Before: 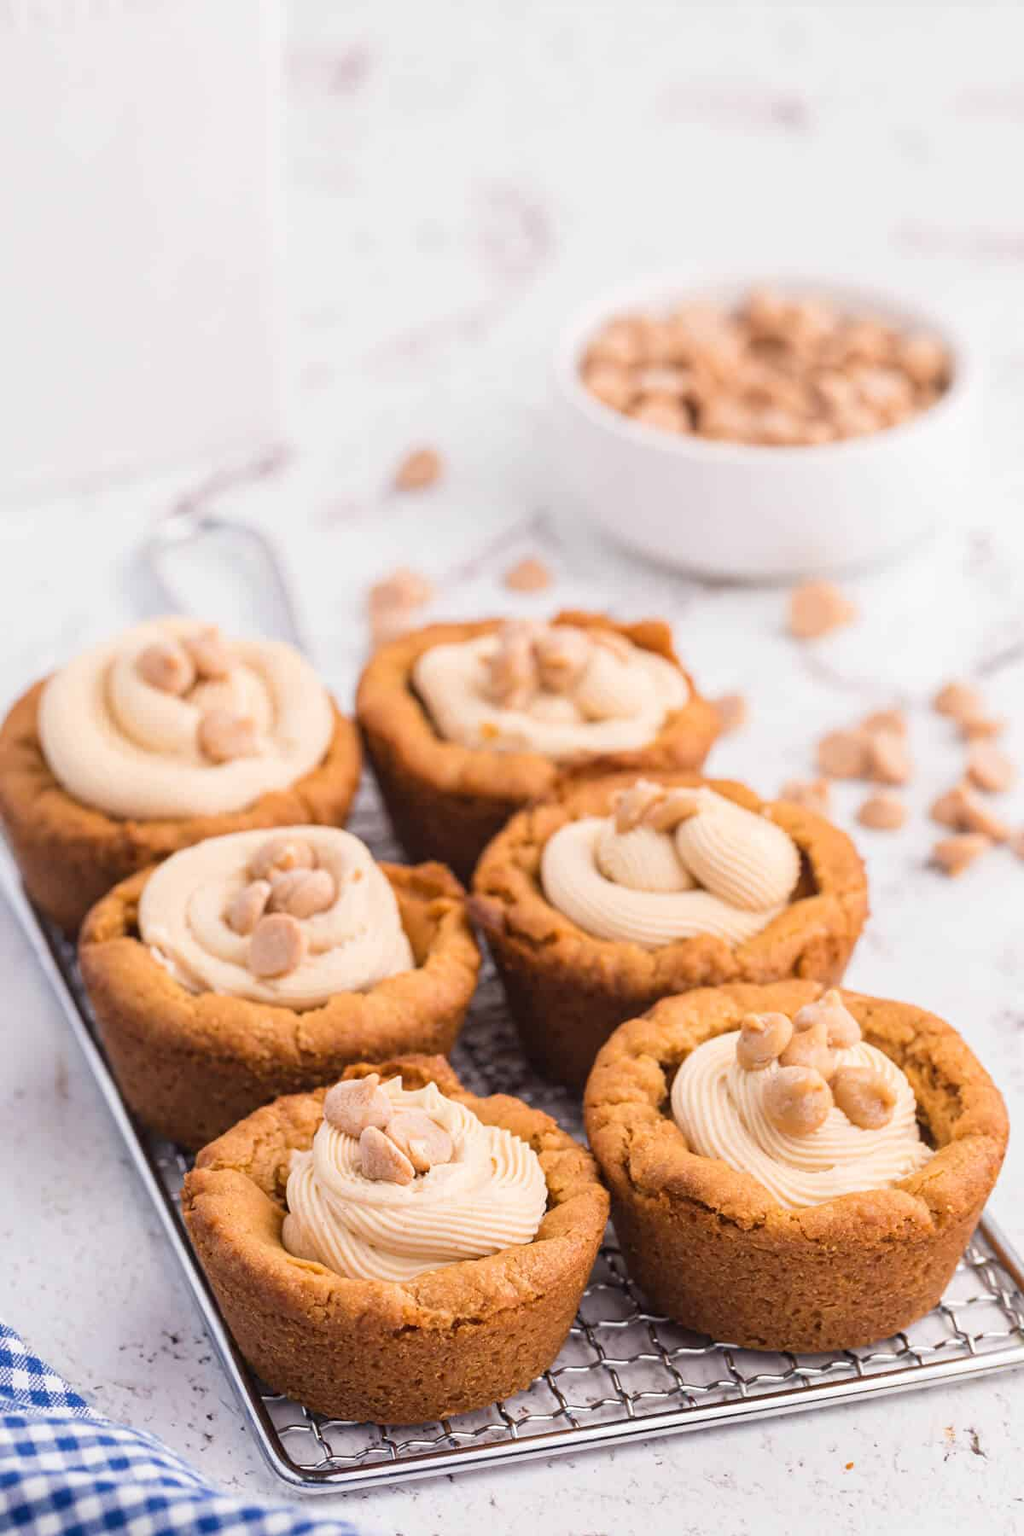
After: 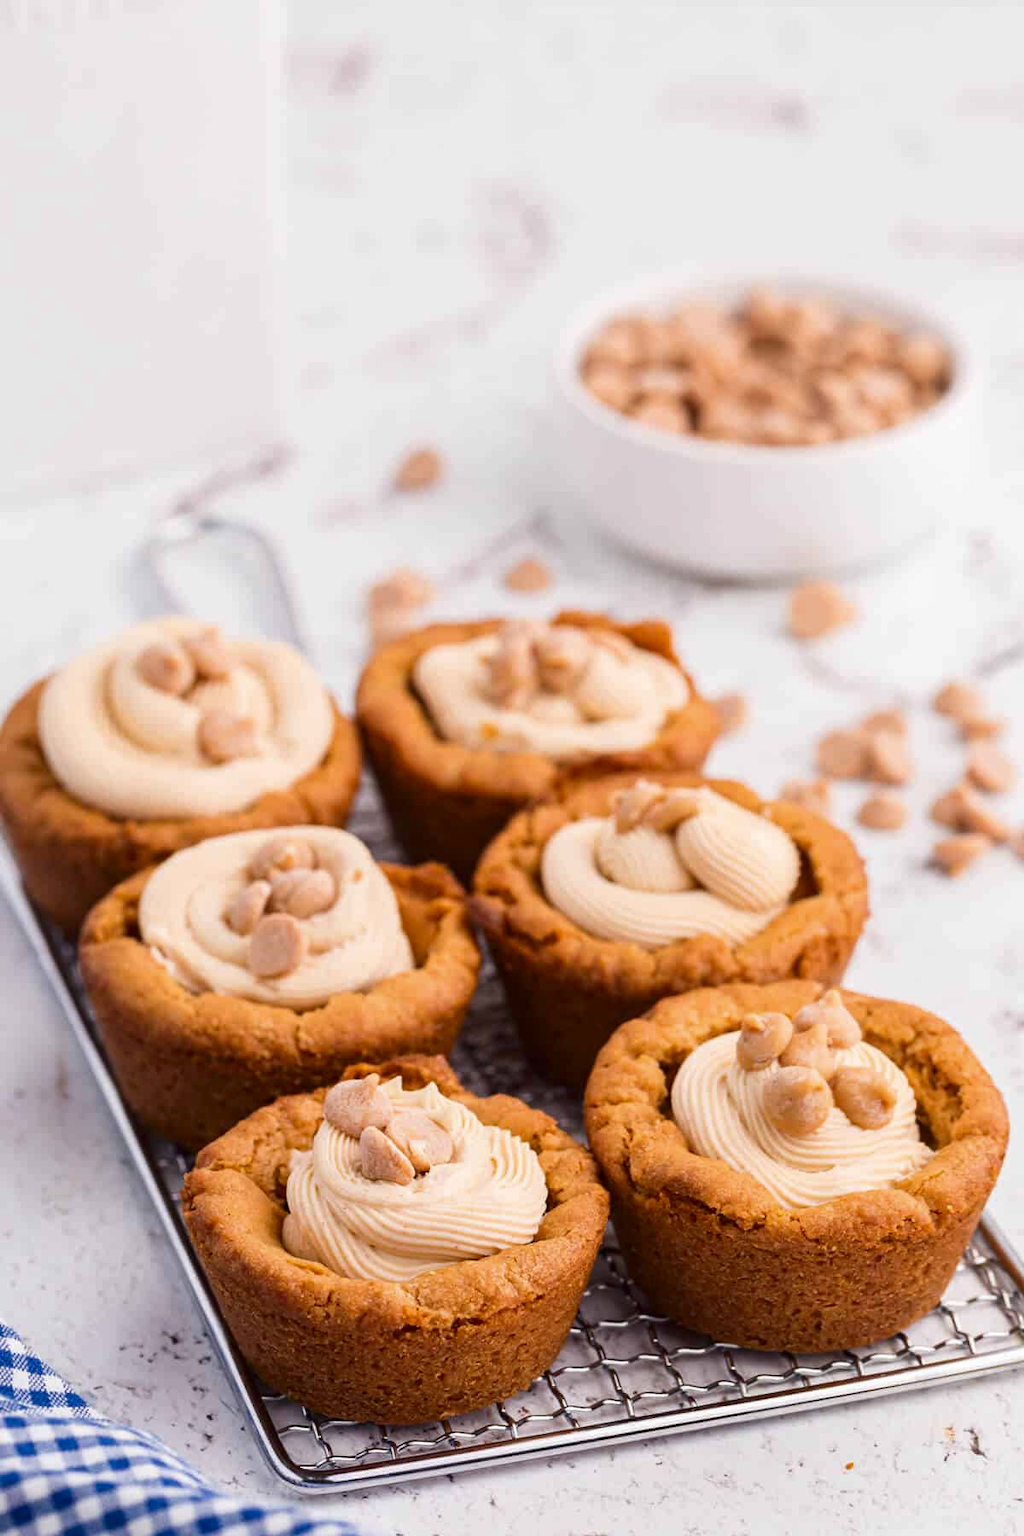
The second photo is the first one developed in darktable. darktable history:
contrast brightness saturation: contrast 0.07, brightness -0.13, saturation 0.06
